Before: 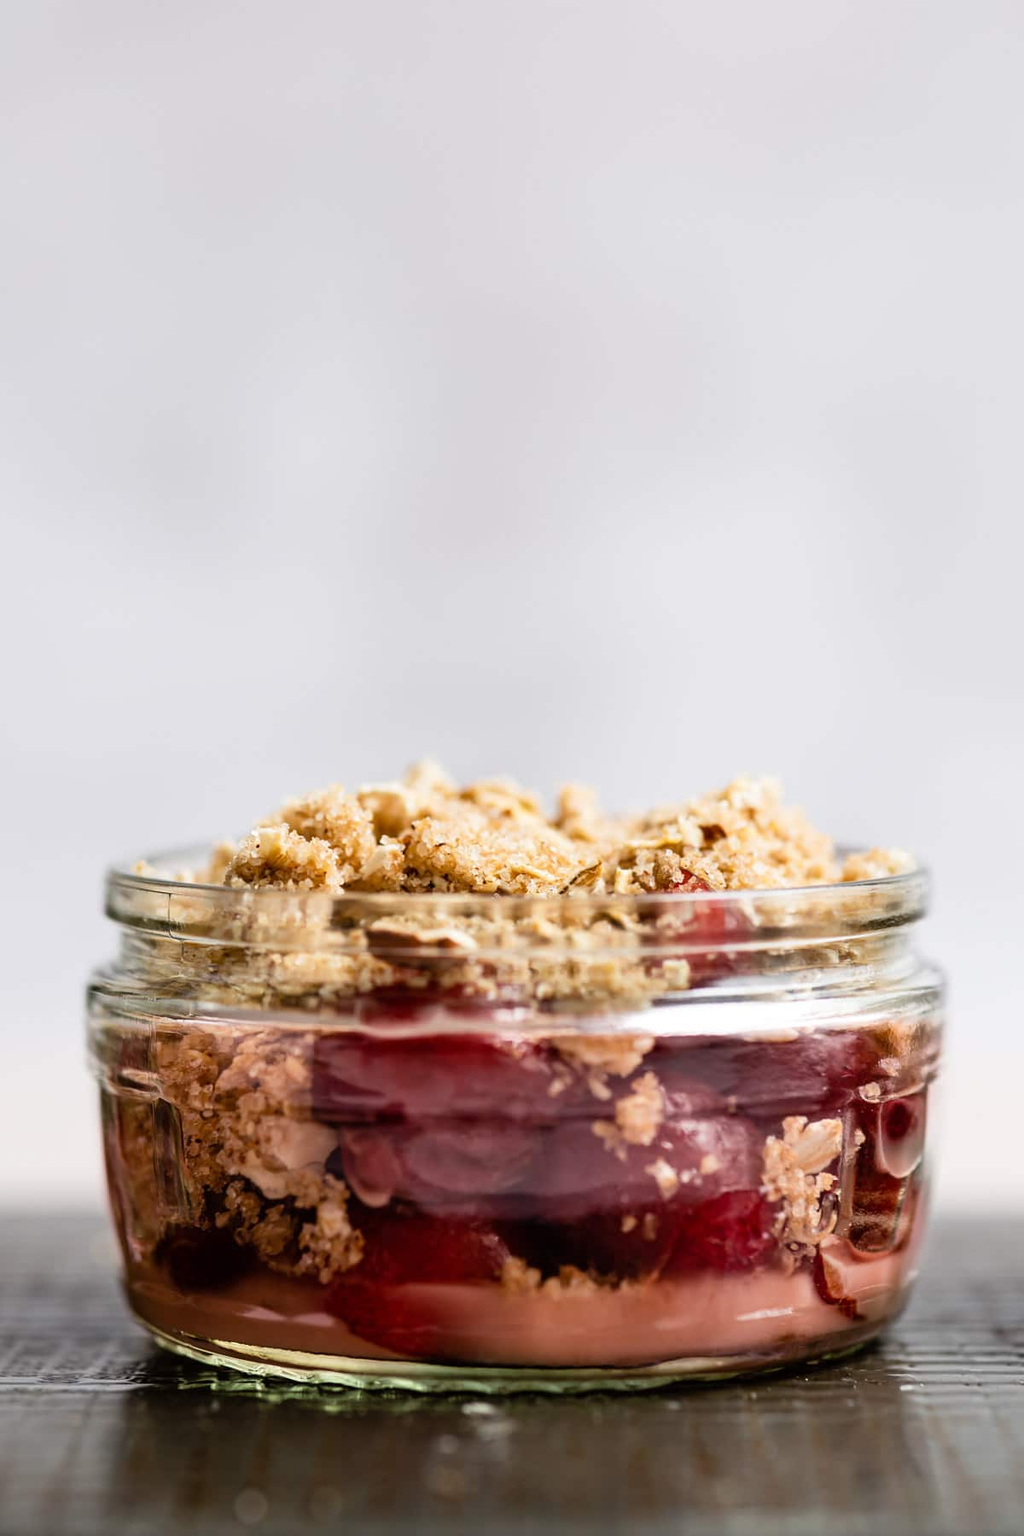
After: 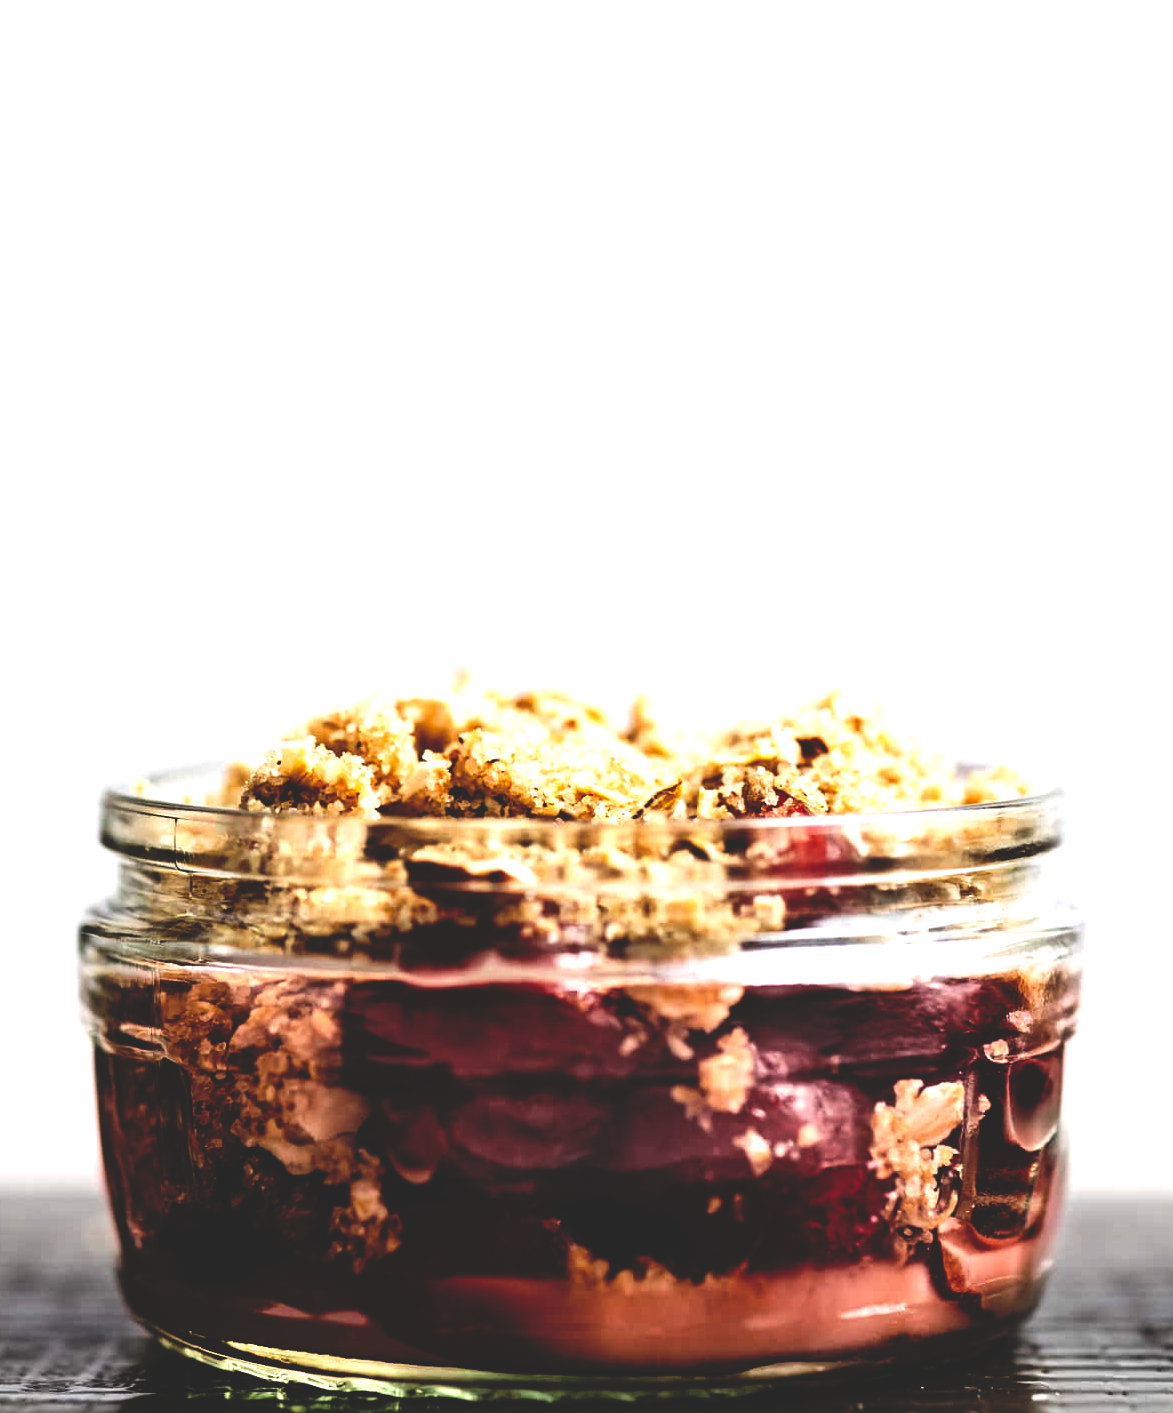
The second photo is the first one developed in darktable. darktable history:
tone equalizer: -8 EV -0.713 EV, -7 EV -0.7 EV, -6 EV -0.63 EV, -5 EV -0.386 EV, -3 EV 0.38 EV, -2 EV 0.6 EV, -1 EV 0.685 EV, +0 EV 0.779 EV, edges refinement/feathering 500, mask exposure compensation -1.57 EV, preserve details no
crop and rotate: left 1.921%, top 12.734%, right 0.311%, bottom 8.728%
base curve: curves: ch0 [(0, 0.02) (0.083, 0.036) (1, 1)], preserve colors none
